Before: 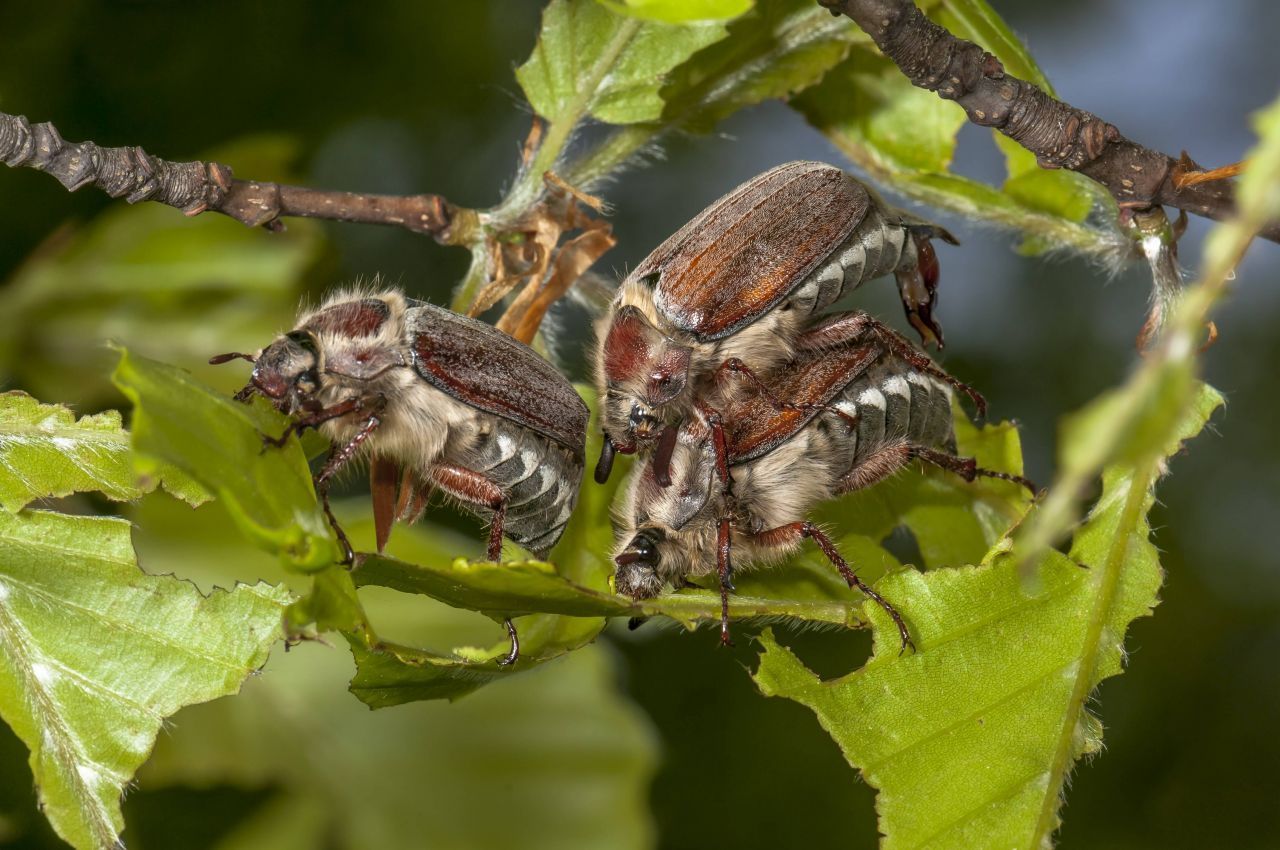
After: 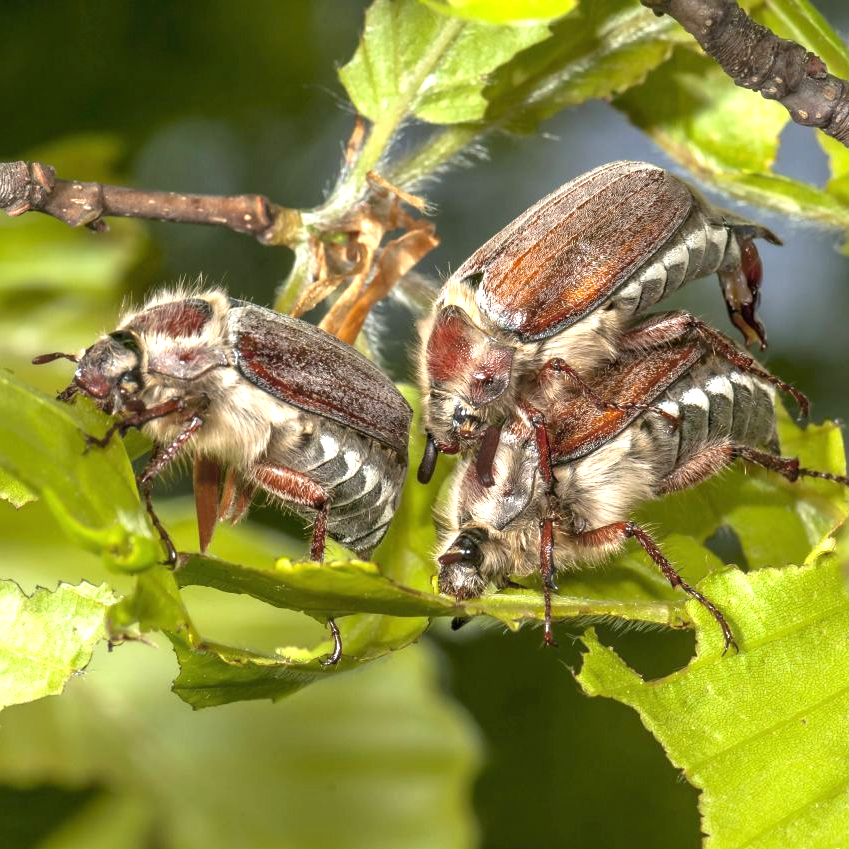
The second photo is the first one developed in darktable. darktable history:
exposure: black level correction 0, exposure 1 EV, compensate highlight preservation false
crop and rotate: left 13.845%, right 19.764%
